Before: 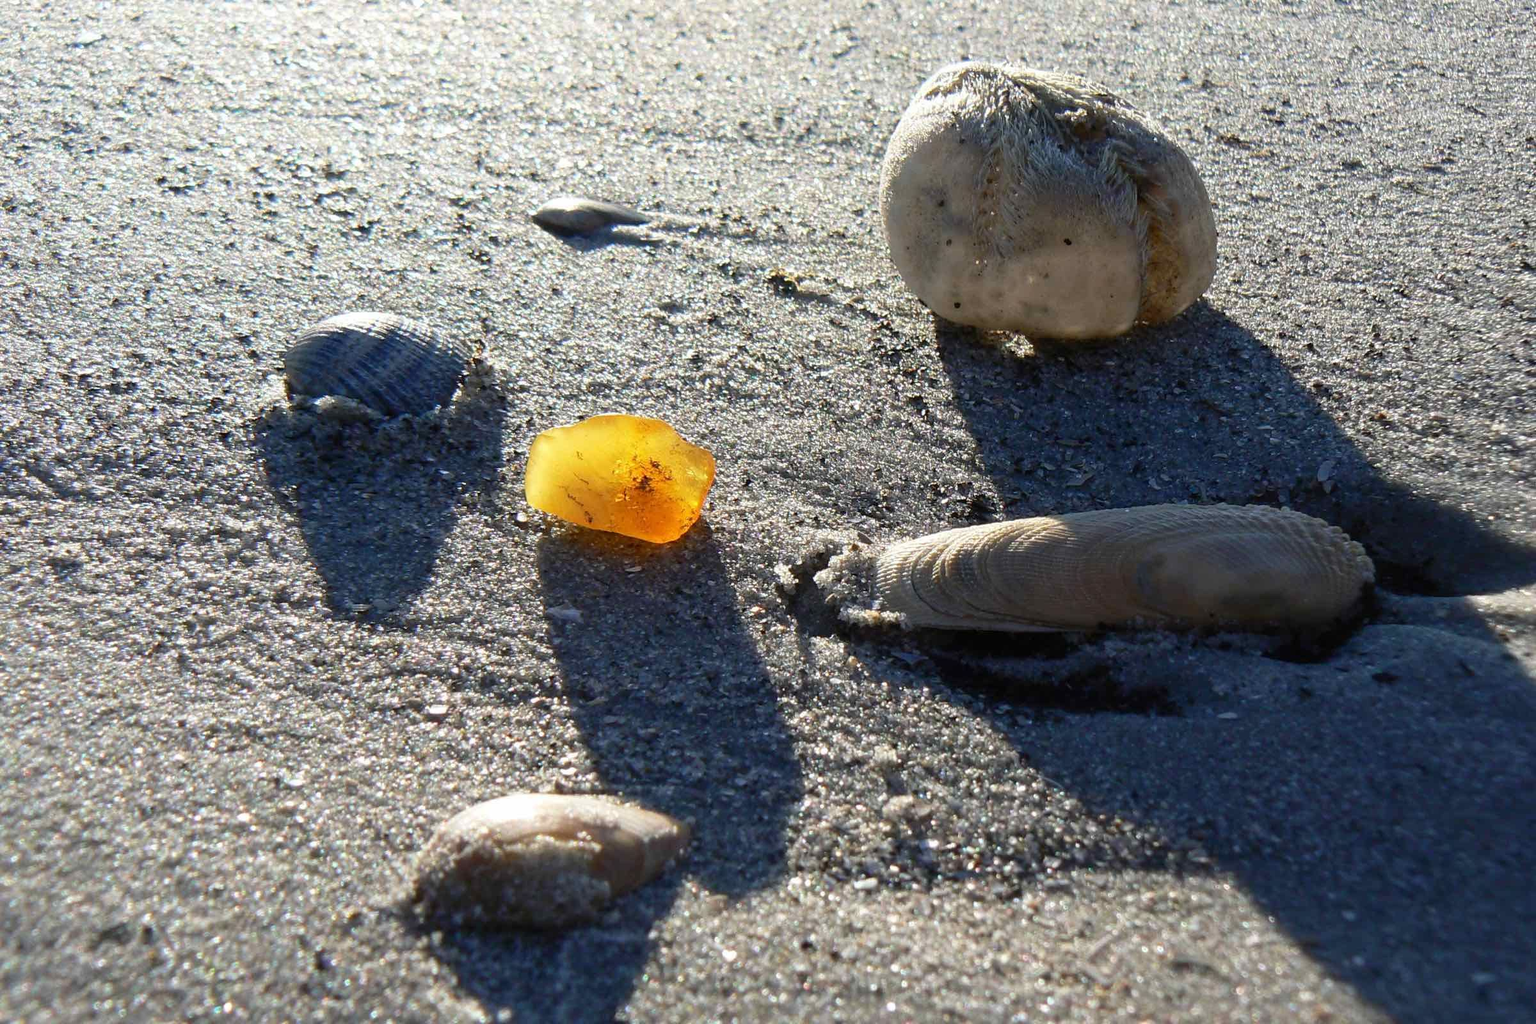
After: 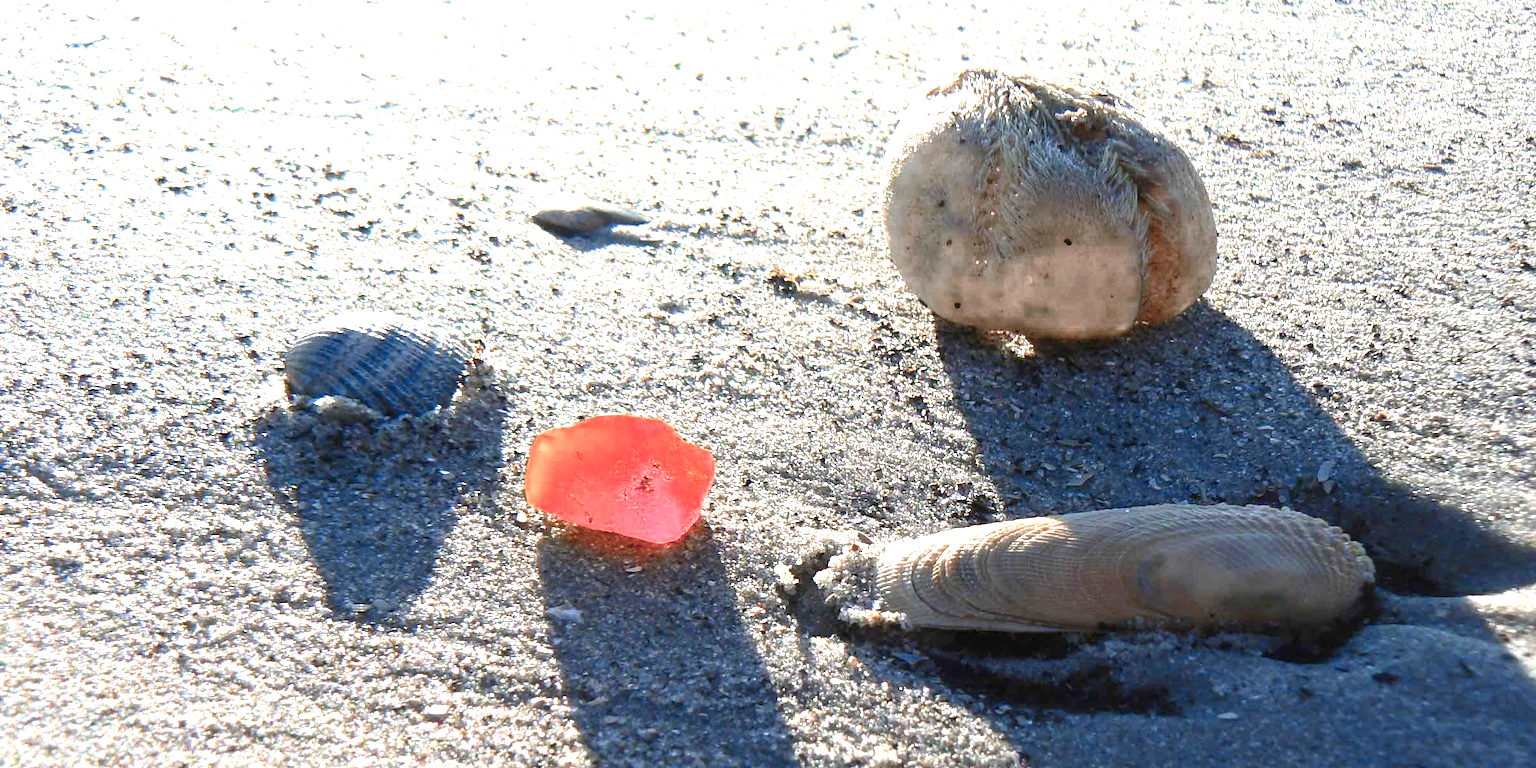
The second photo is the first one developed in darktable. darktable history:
crop: bottom 24.988%
exposure: black level correction 0, exposure 1.35 EV, compensate exposure bias true, compensate highlight preservation false
color zones: curves: ch0 [(0.006, 0.385) (0.143, 0.563) (0.243, 0.321) (0.352, 0.464) (0.516, 0.456) (0.625, 0.5) (0.75, 0.5) (0.875, 0.5)]; ch1 [(0, 0.5) (0.134, 0.504) (0.246, 0.463) (0.421, 0.515) (0.5, 0.56) (0.625, 0.5) (0.75, 0.5) (0.875, 0.5)]; ch2 [(0, 0.5) (0.131, 0.426) (0.307, 0.289) (0.38, 0.188) (0.513, 0.216) (0.625, 0.548) (0.75, 0.468) (0.838, 0.396) (0.971, 0.311)]
